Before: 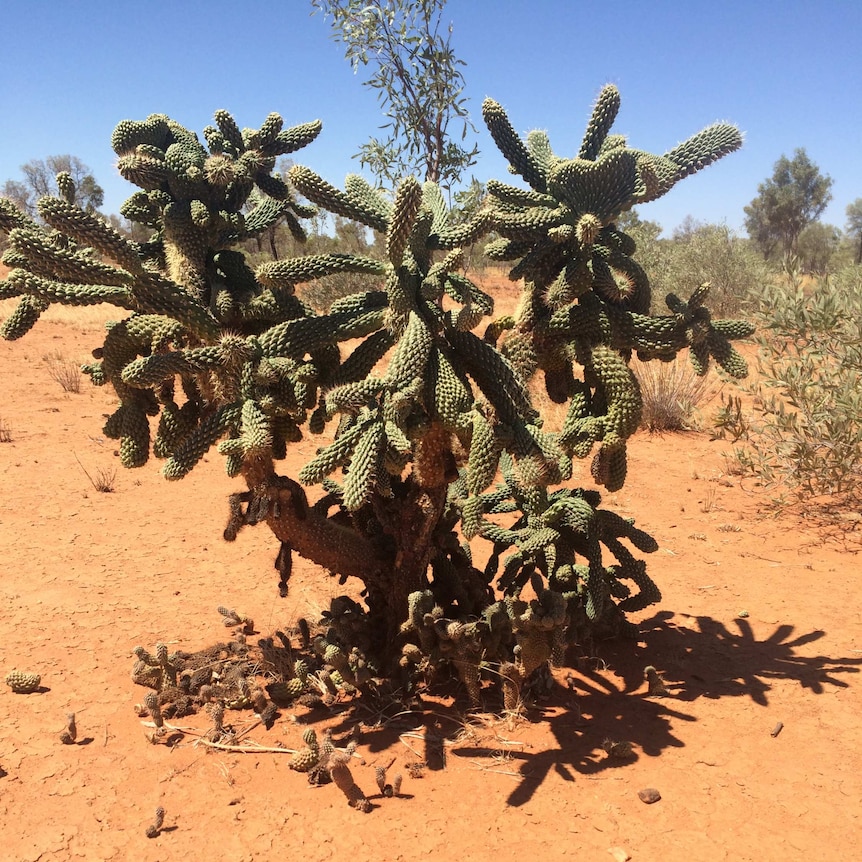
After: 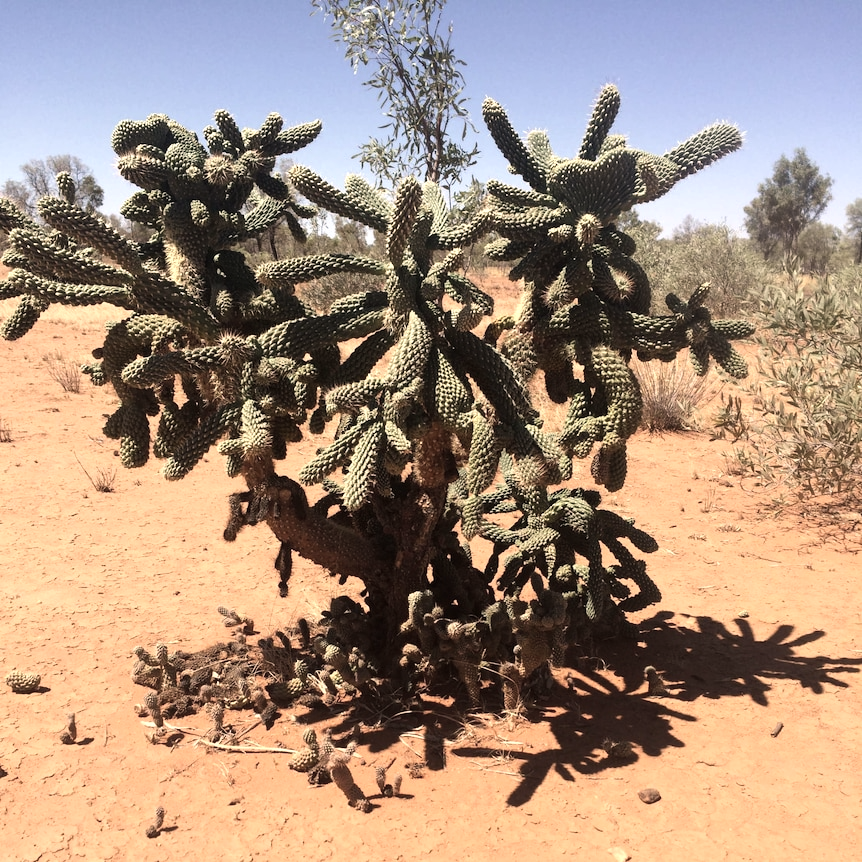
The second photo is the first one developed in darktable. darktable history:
tone equalizer: -8 EV -0.417 EV, -7 EV -0.389 EV, -6 EV -0.333 EV, -5 EV -0.222 EV, -3 EV 0.222 EV, -2 EV 0.333 EV, -1 EV 0.389 EV, +0 EV 0.417 EV, edges refinement/feathering 500, mask exposure compensation -1.57 EV, preserve details no
color correction: highlights a* 5.59, highlights b* 5.24, saturation 0.68
